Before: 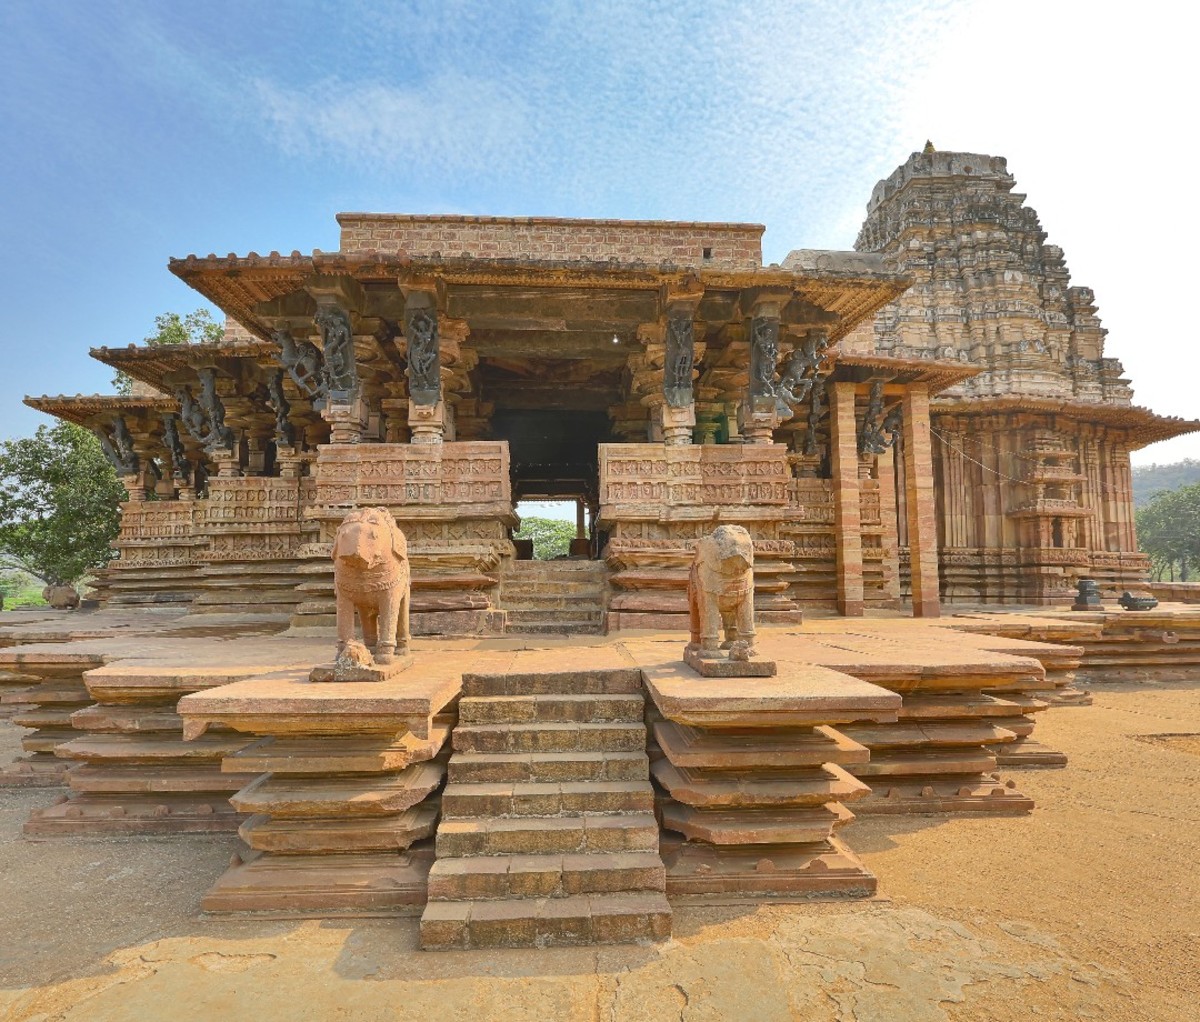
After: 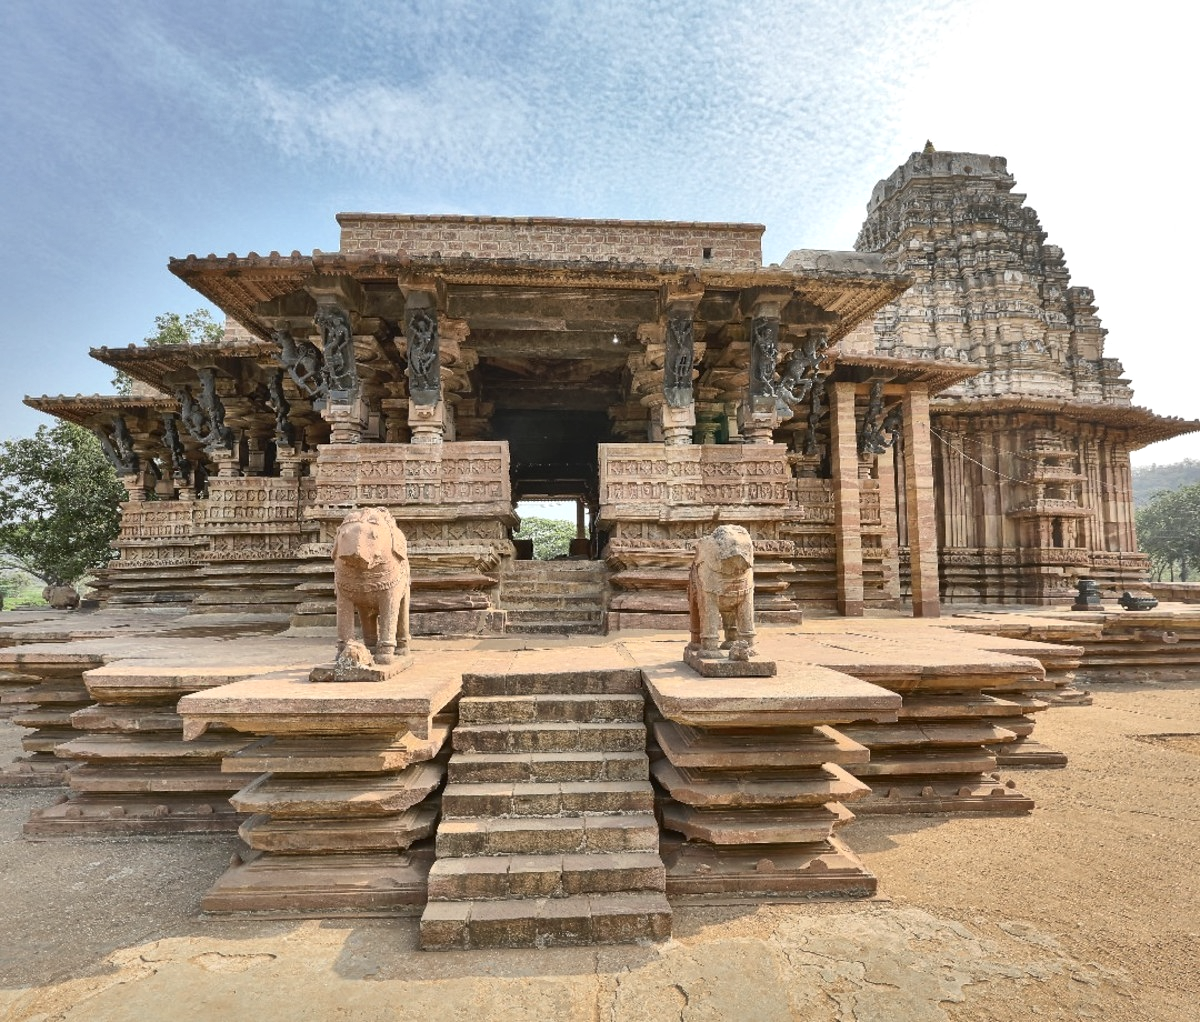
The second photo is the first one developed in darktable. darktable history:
local contrast: mode bilateral grid, contrast 20, coarseness 50, detail 159%, midtone range 0.2
contrast brightness saturation: contrast 0.1, saturation -0.3
exposure: exposure 0 EV, compensate highlight preservation false
